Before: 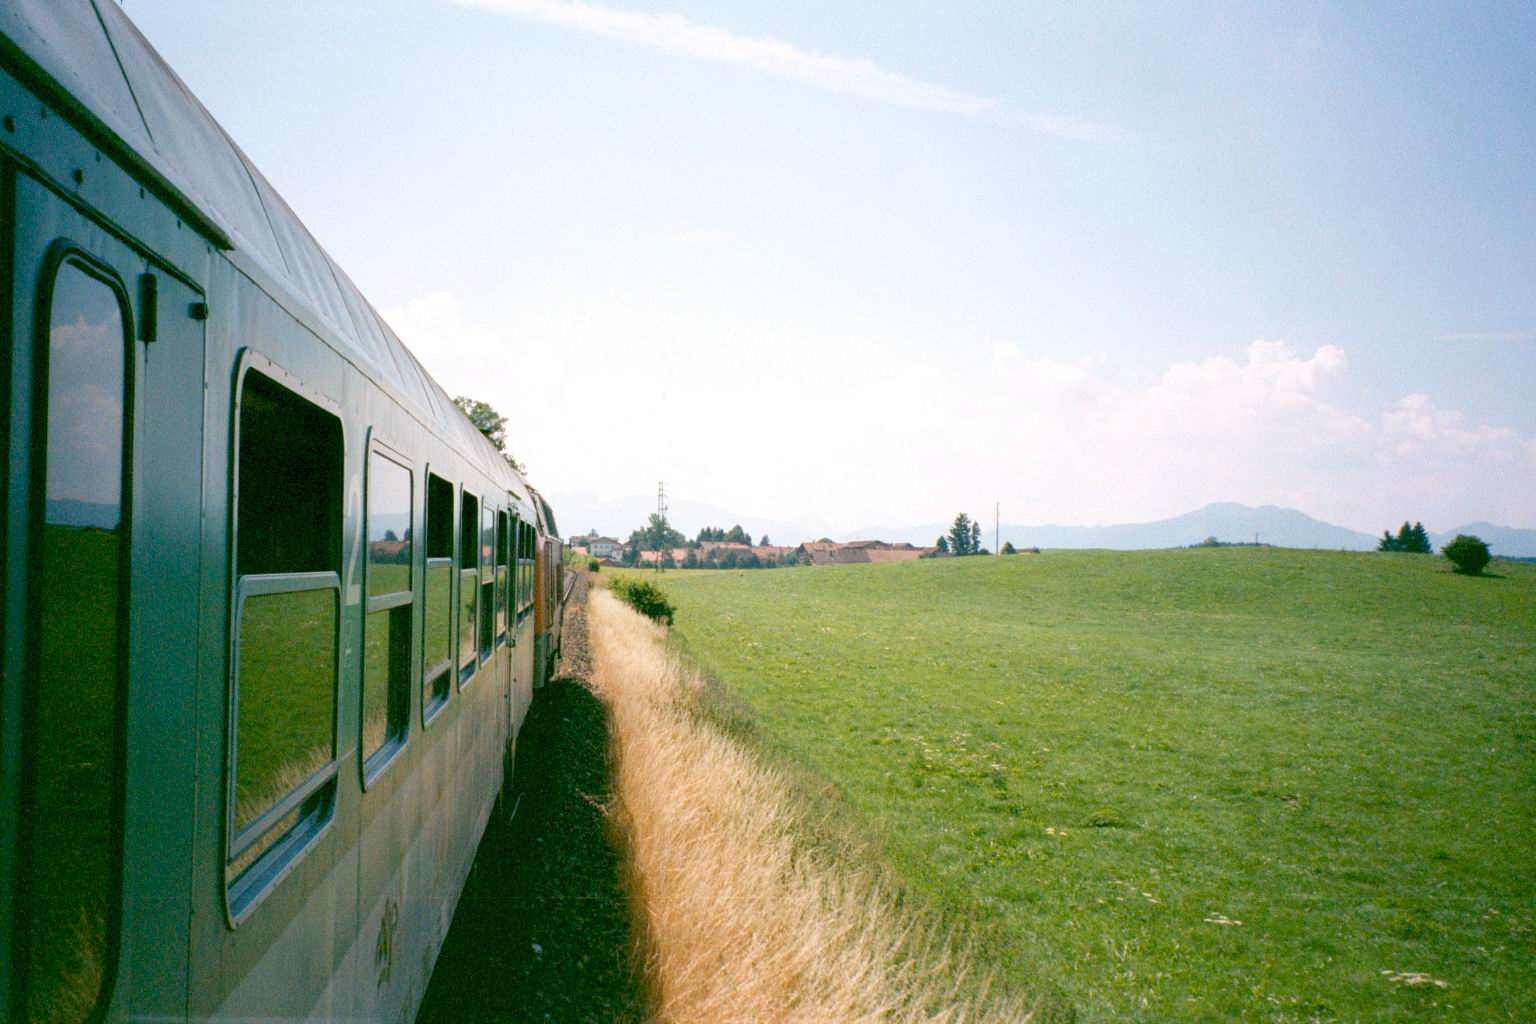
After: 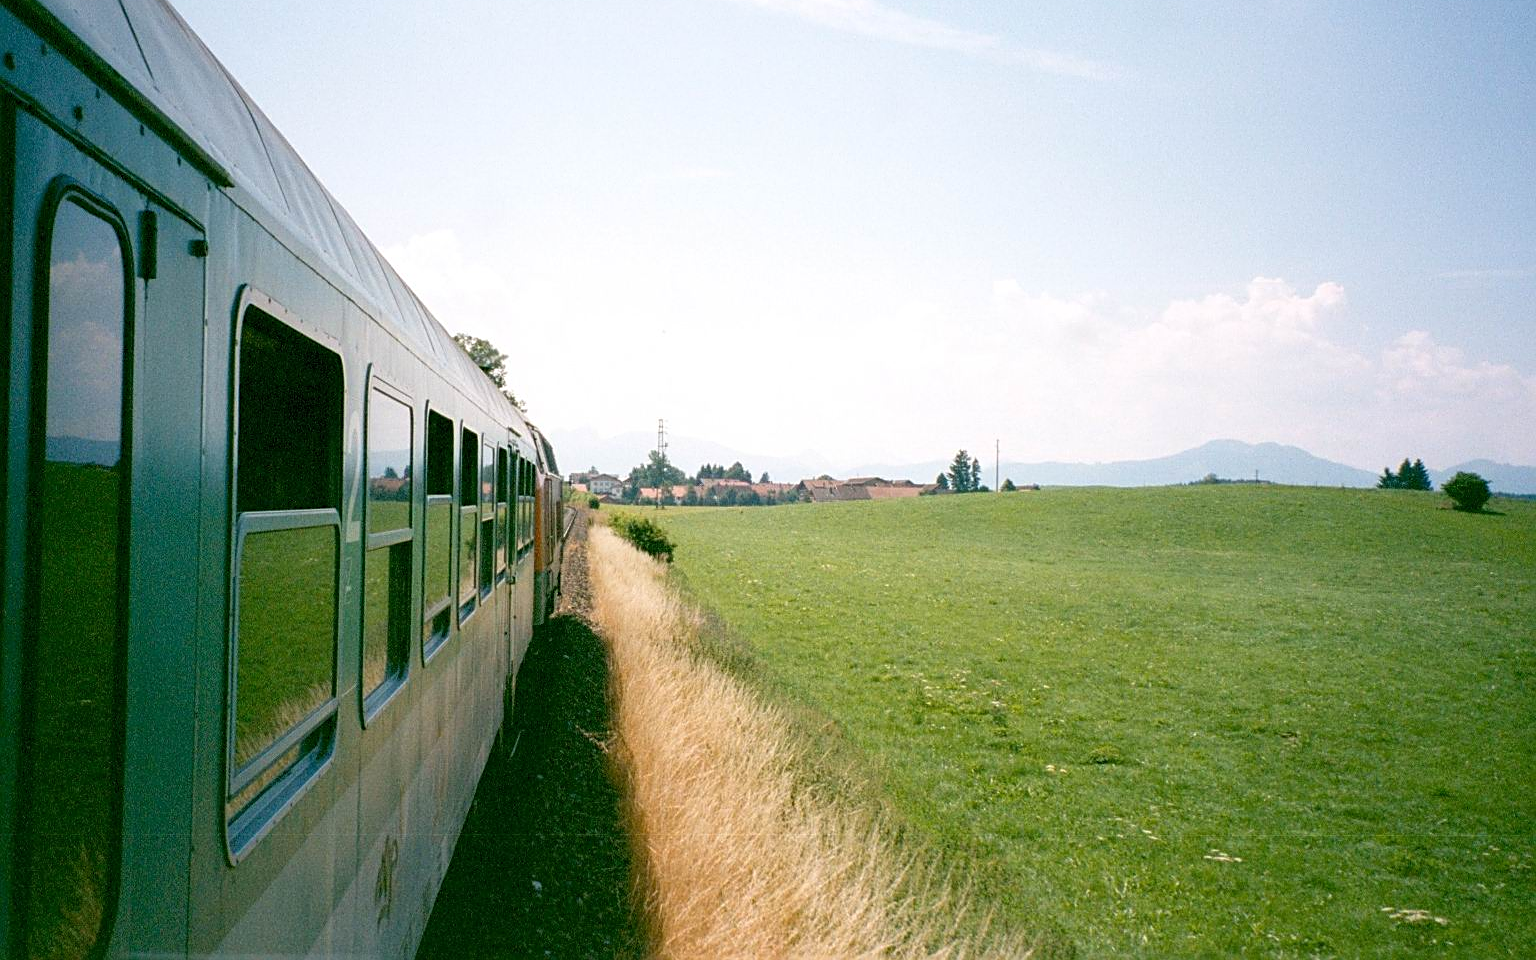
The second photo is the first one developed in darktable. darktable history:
sharpen: on, module defaults
crop and rotate: top 6.25%
